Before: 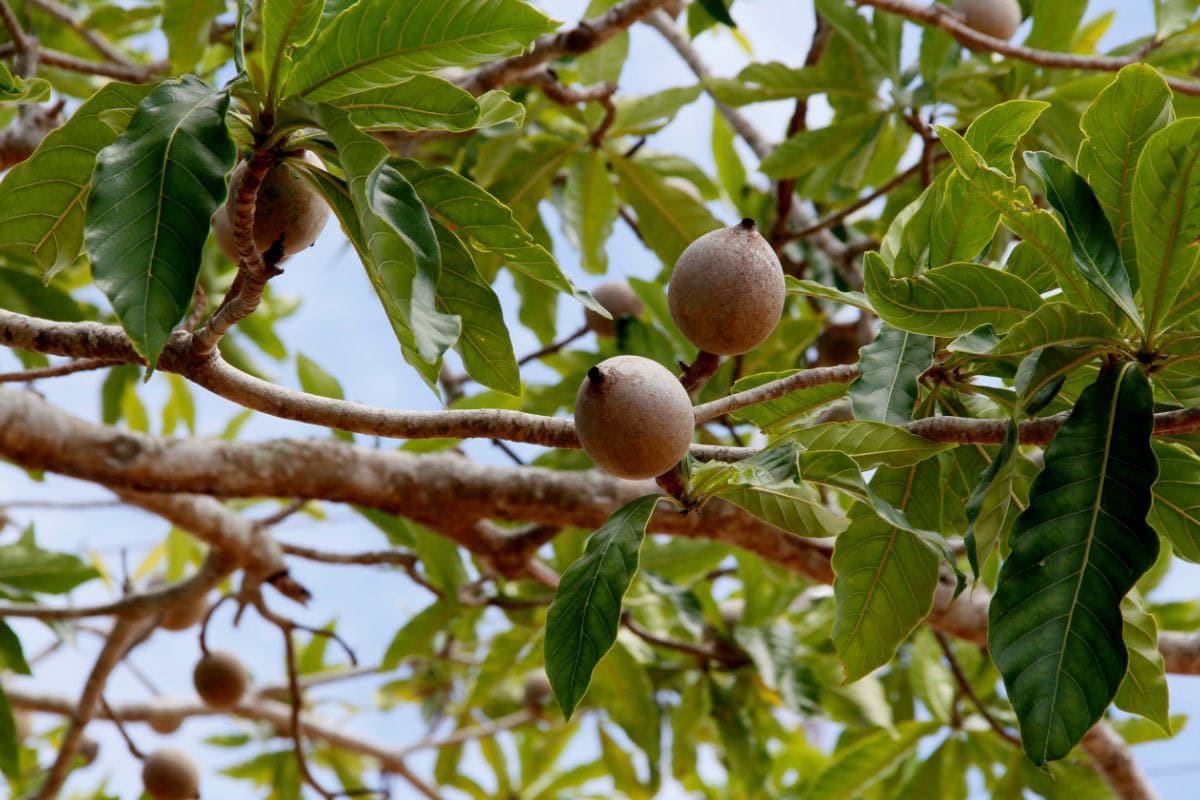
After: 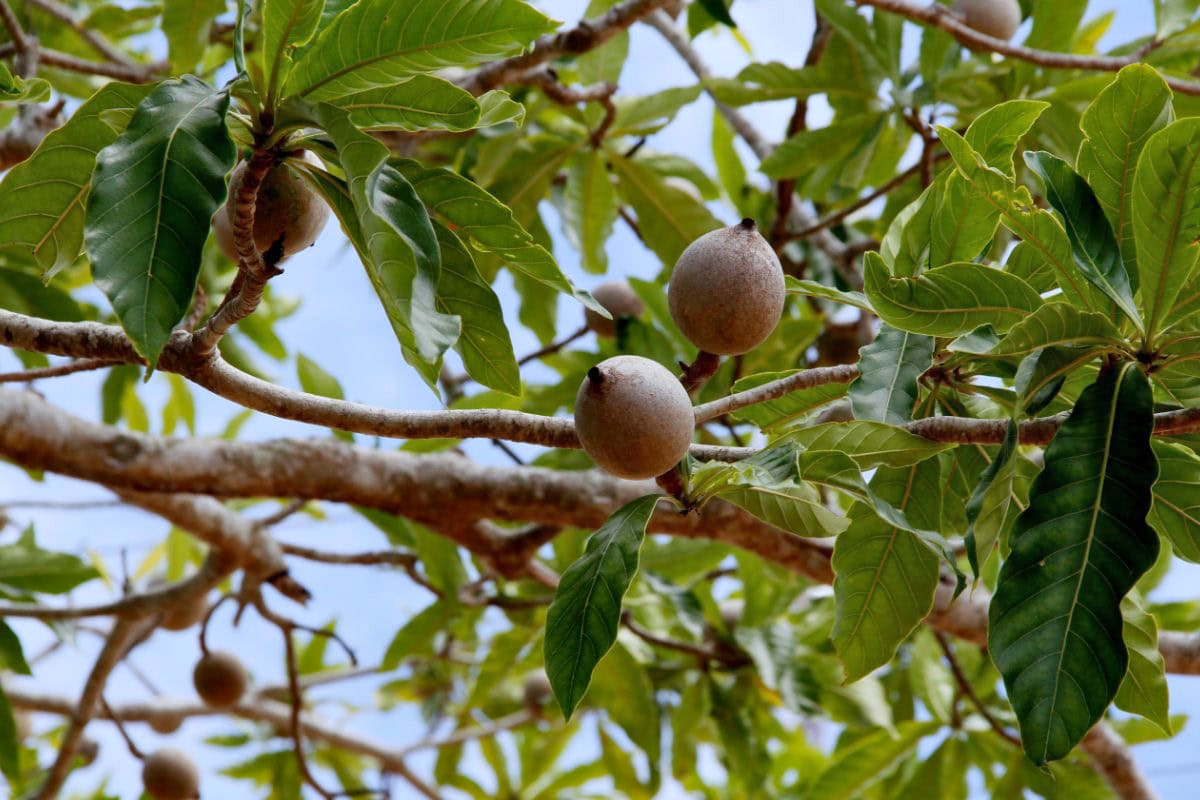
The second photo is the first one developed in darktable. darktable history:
shadows and highlights: highlights color adjustment 0%, low approximation 0.01, soften with gaussian
white balance: red 0.967, blue 1.049
